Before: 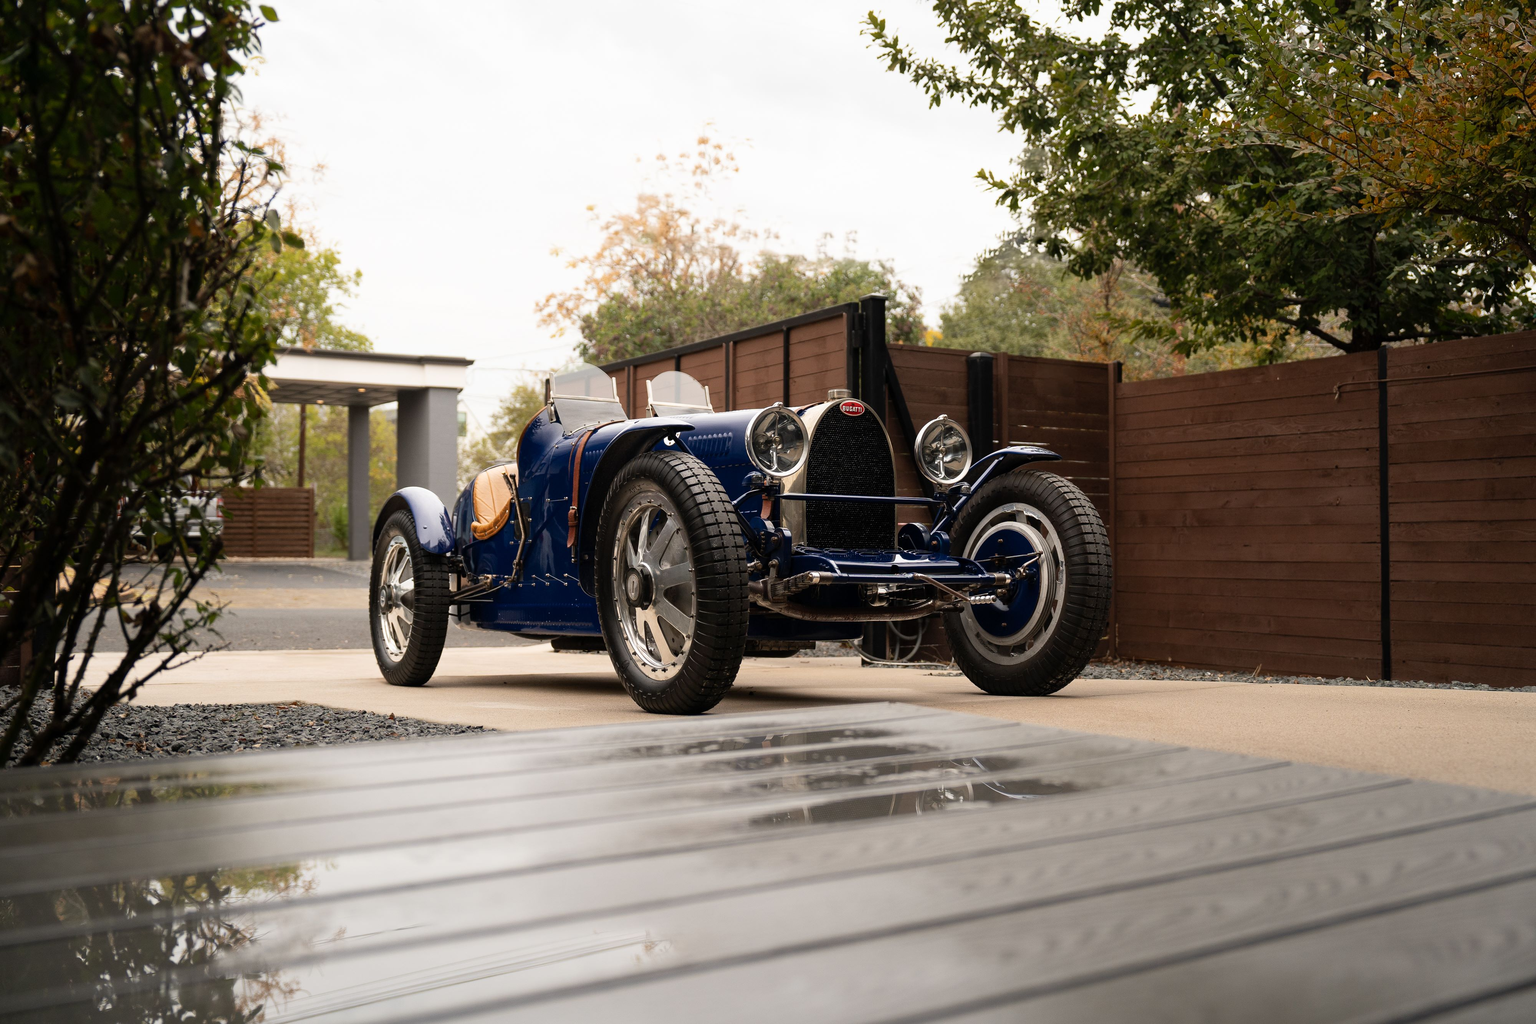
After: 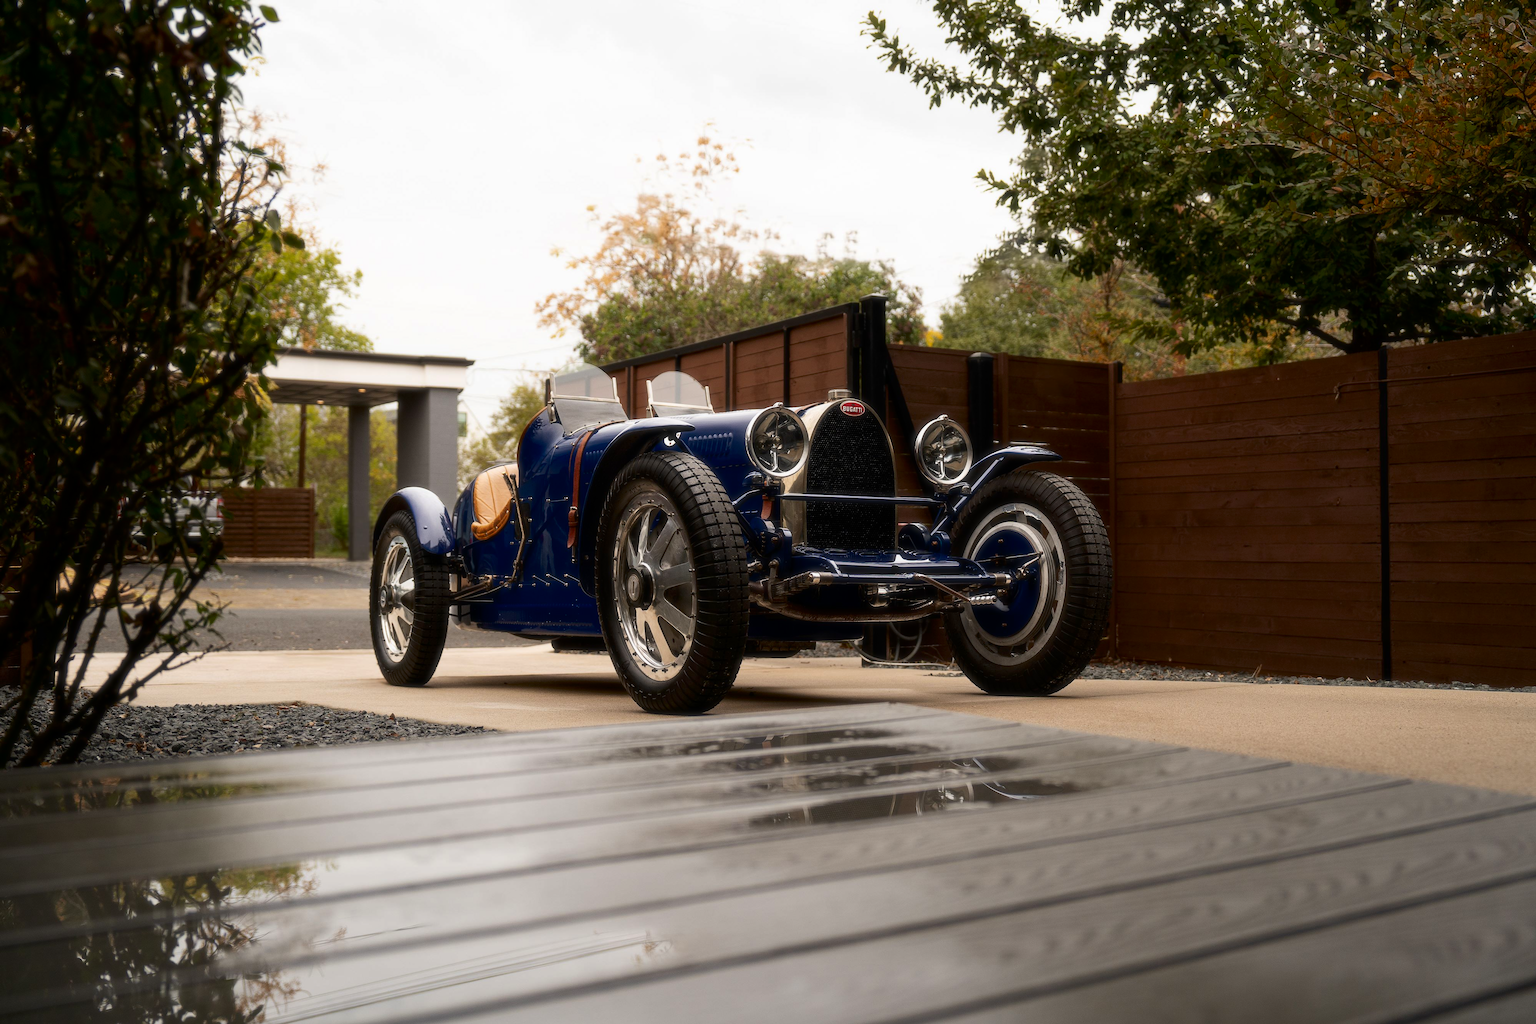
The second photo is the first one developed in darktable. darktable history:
soften: size 10%, saturation 50%, brightness 0.2 EV, mix 10%
haze removal: compatibility mode true, adaptive false
contrast brightness saturation: contrast 0.07, brightness -0.14, saturation 0.11
